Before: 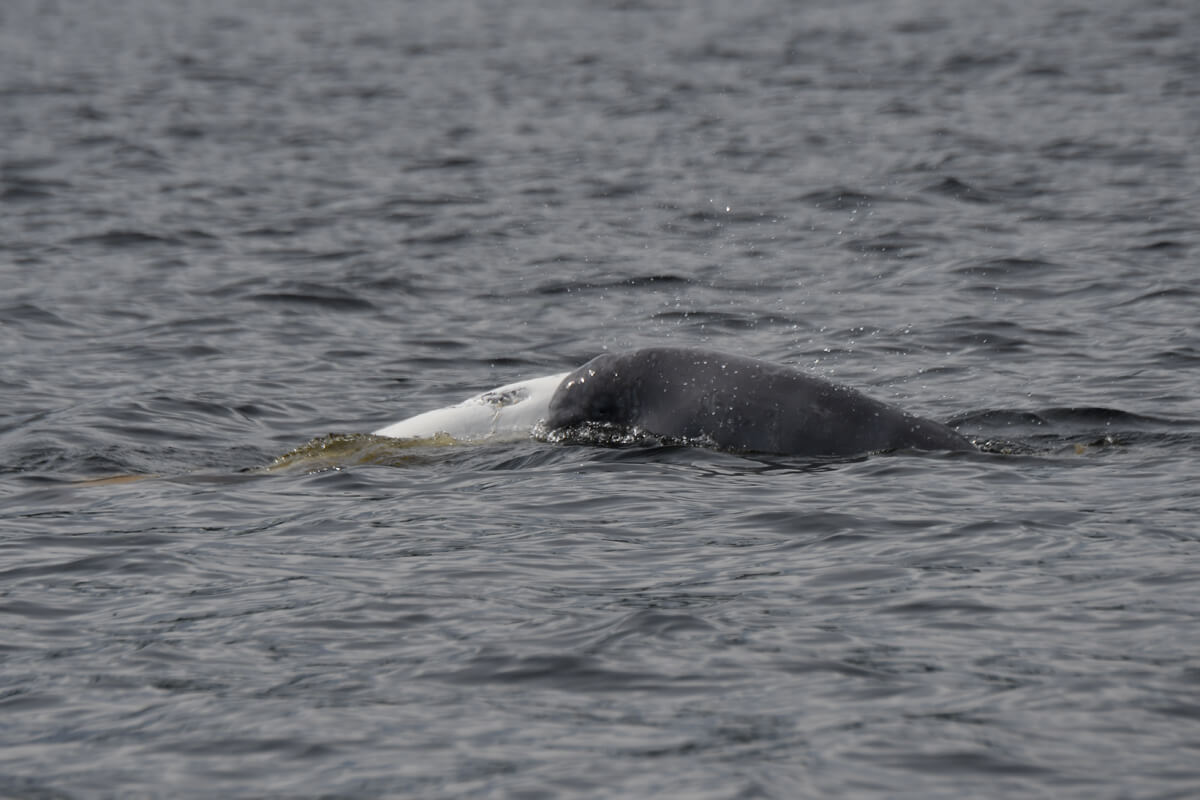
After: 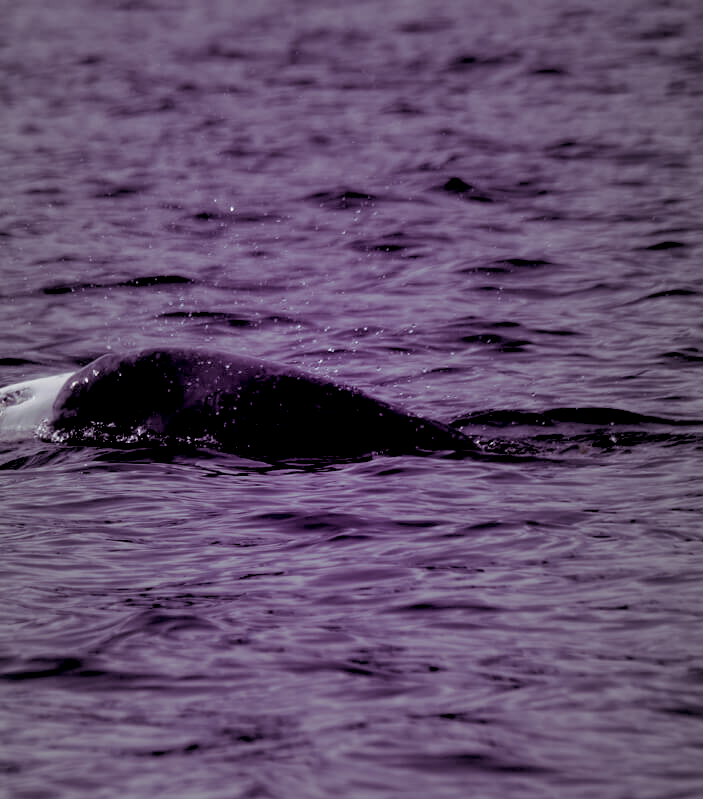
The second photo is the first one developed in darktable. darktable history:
crop: left 41.402%
vignetting: fall-off start 18.21%, fall-off radius 137.95%, brightness -0.207, center (-0.078, 0.066), width/height ratio 0.62, shape 0.59
local contrast: highlights 100%, shadows 100%, detail 120%, midtone range 0.2
exposure: black level correction 0.056, exposure -0.039 EV, compensate highlight preservation false
split-toning: shadows › hue 277.2°, shadows › saturation 0.74
white balance: red 1.004, blue 1.096
